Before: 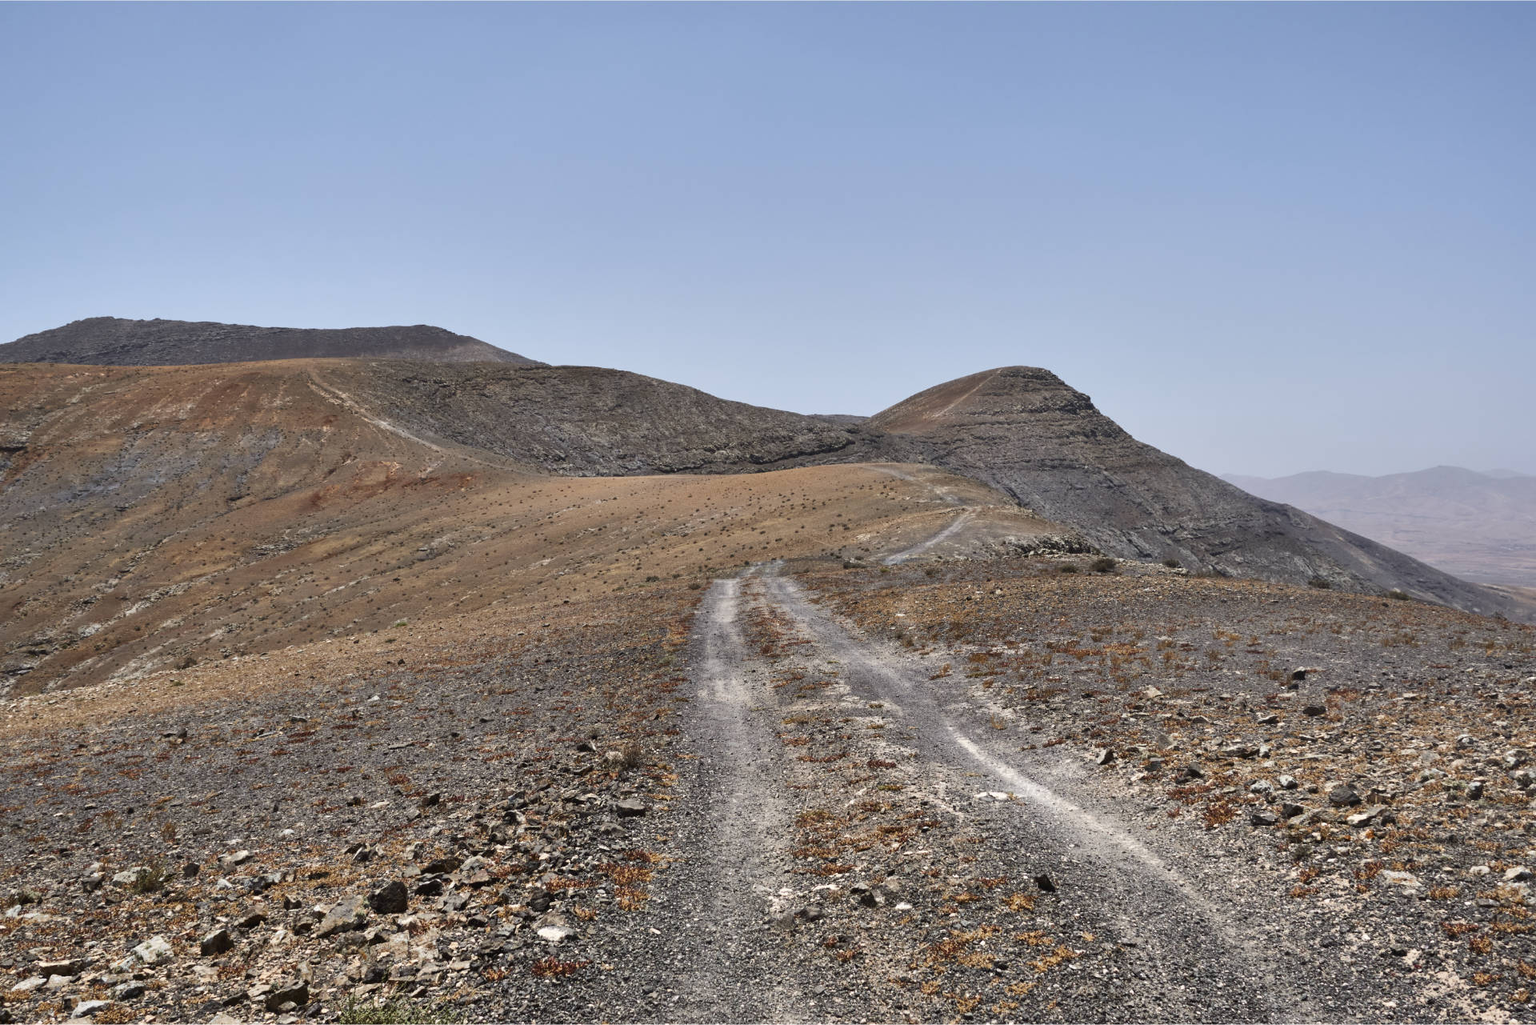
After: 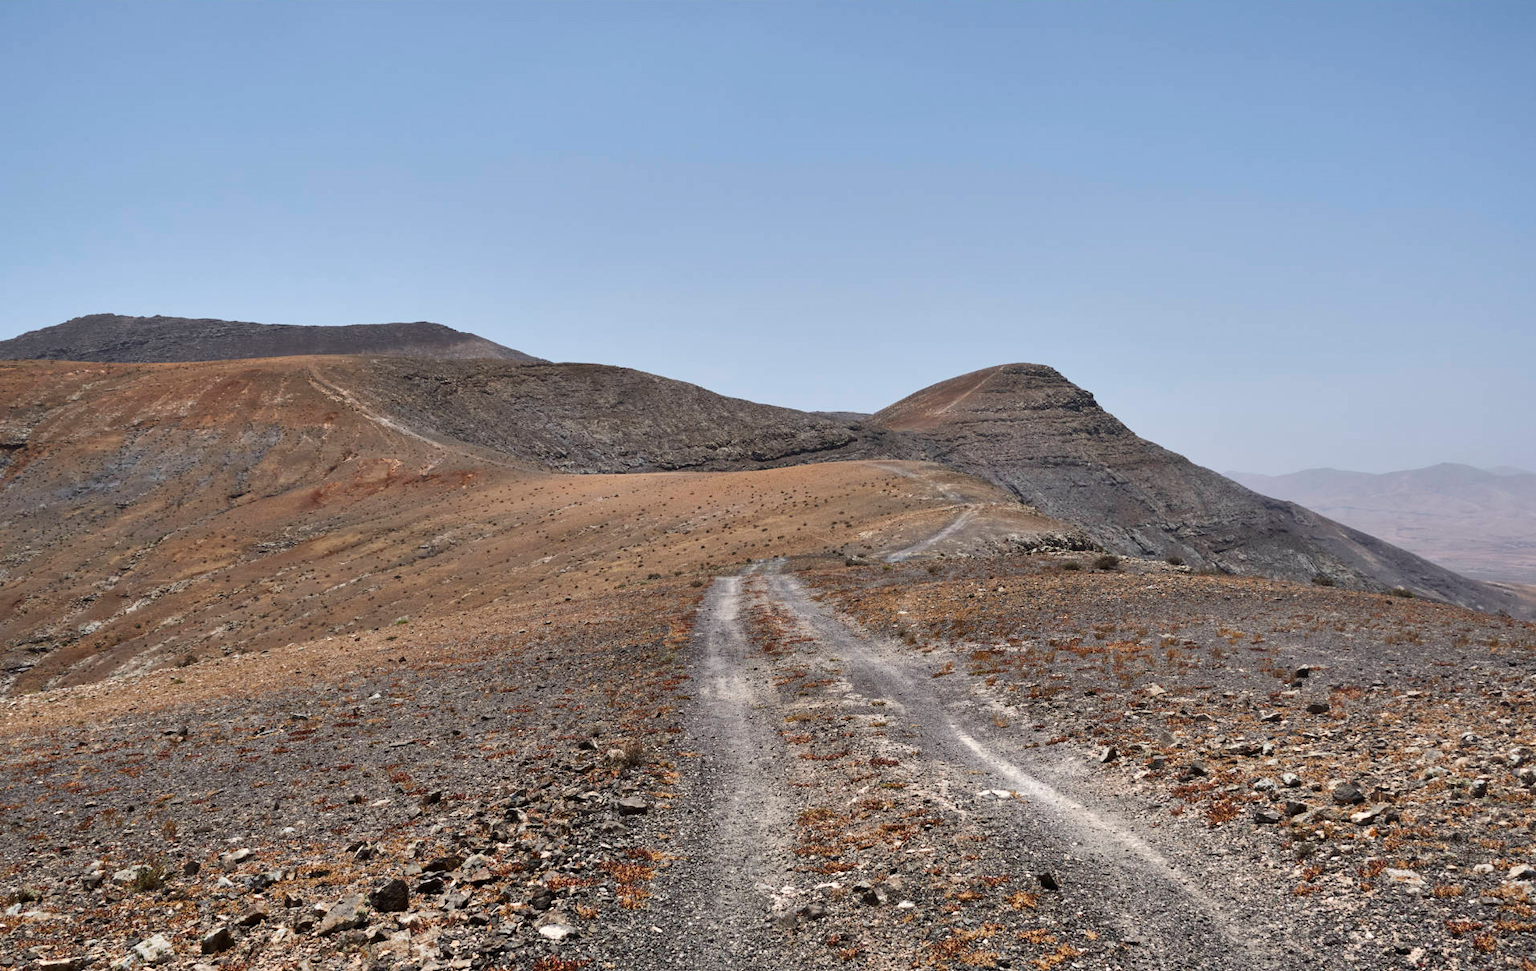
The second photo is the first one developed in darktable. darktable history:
crop: top 0.427%, right 0.257%, bottom 5.006%
